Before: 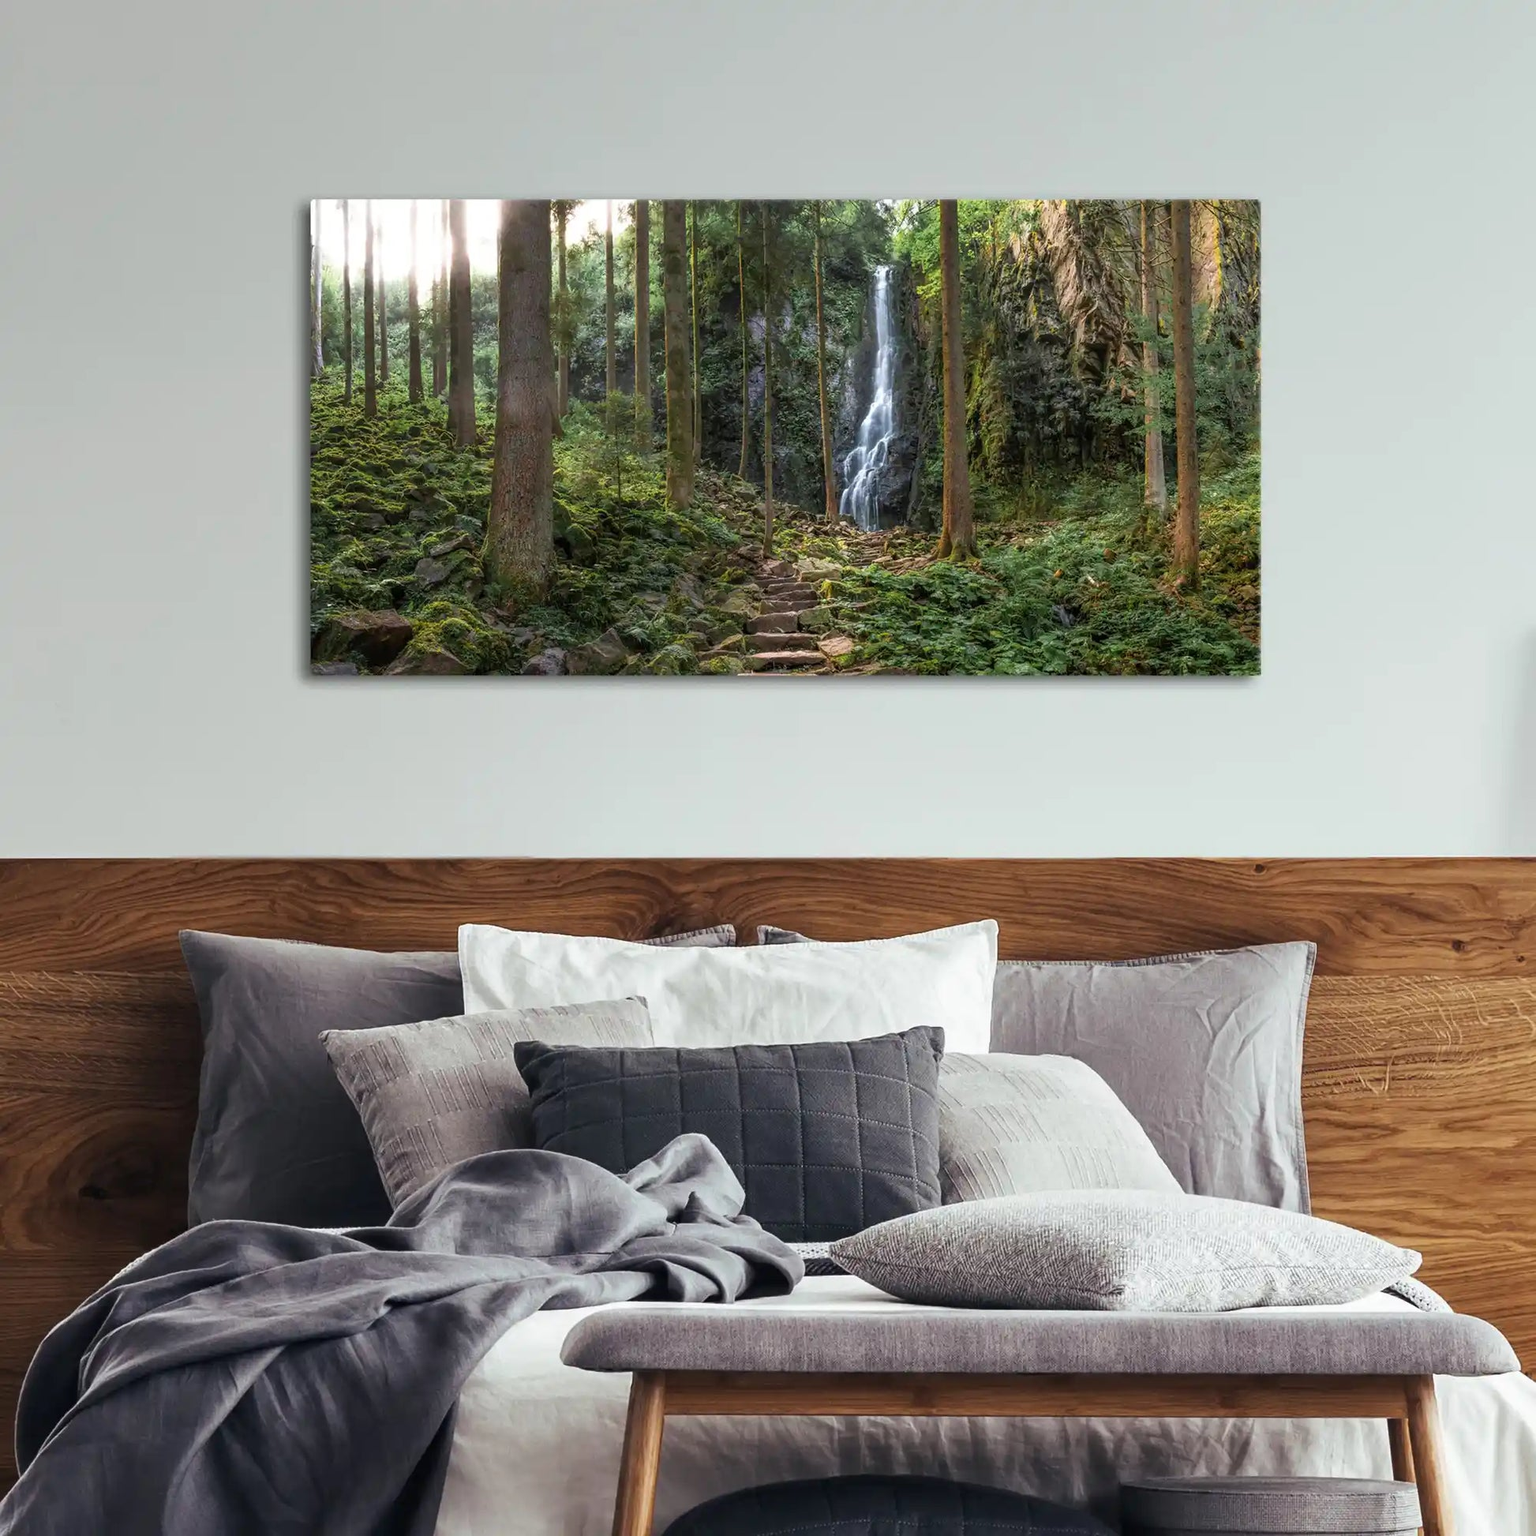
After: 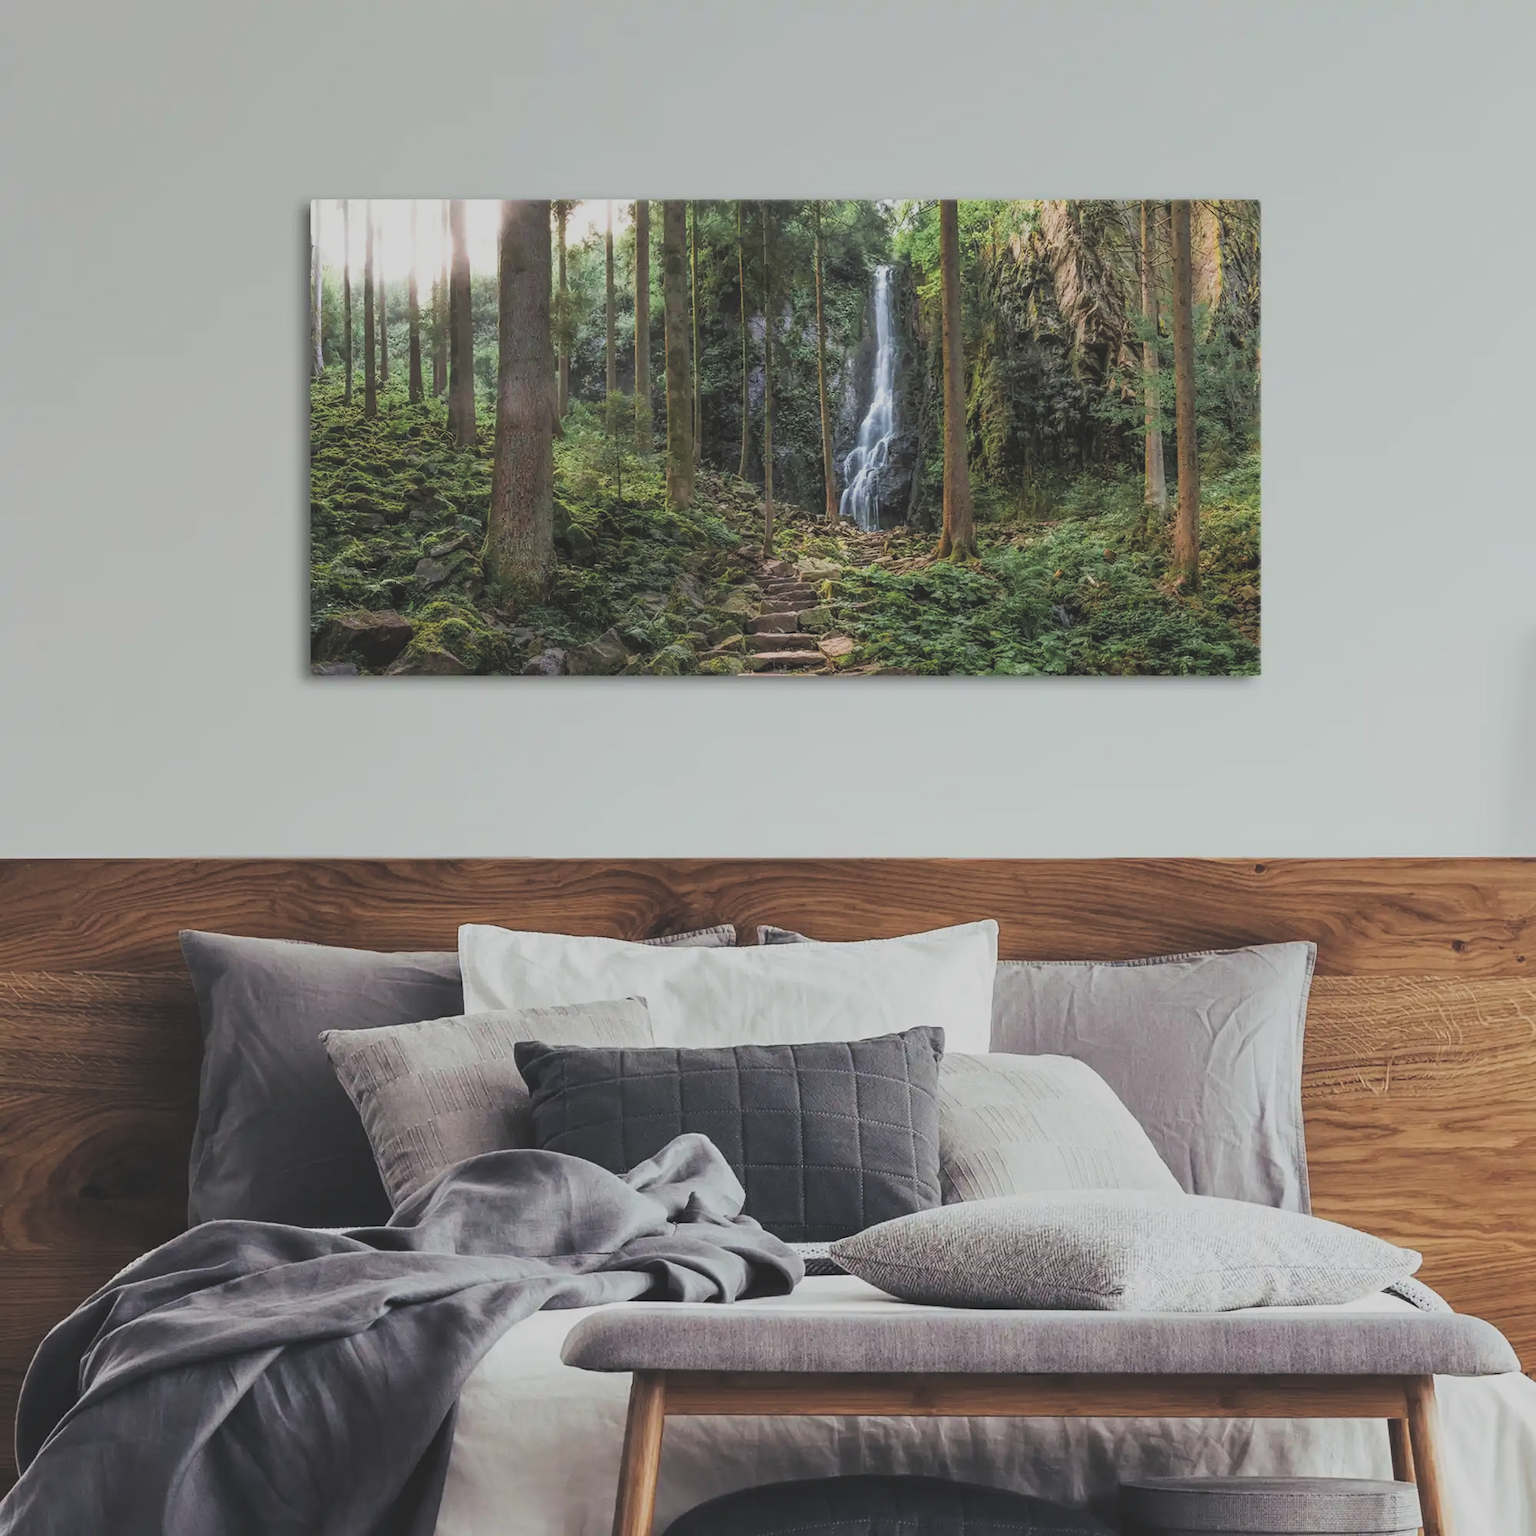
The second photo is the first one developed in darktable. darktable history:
exposure: black level correction -0.028, compensate exposure bias true, compensate highlight preservation false
filmic rgb: black relative exposure -7.65 EV, white relative exposure 4.56 EV, threshold 2.98 EV, hardness 3.61, add noise in highlights 0.001, preserve chrominance luminance Y, color science v3 (2019), use custom middle-gray values true, iterations of high-quality reconstruction 0, contrast in highlights soft, enable highlight reconstruction true
